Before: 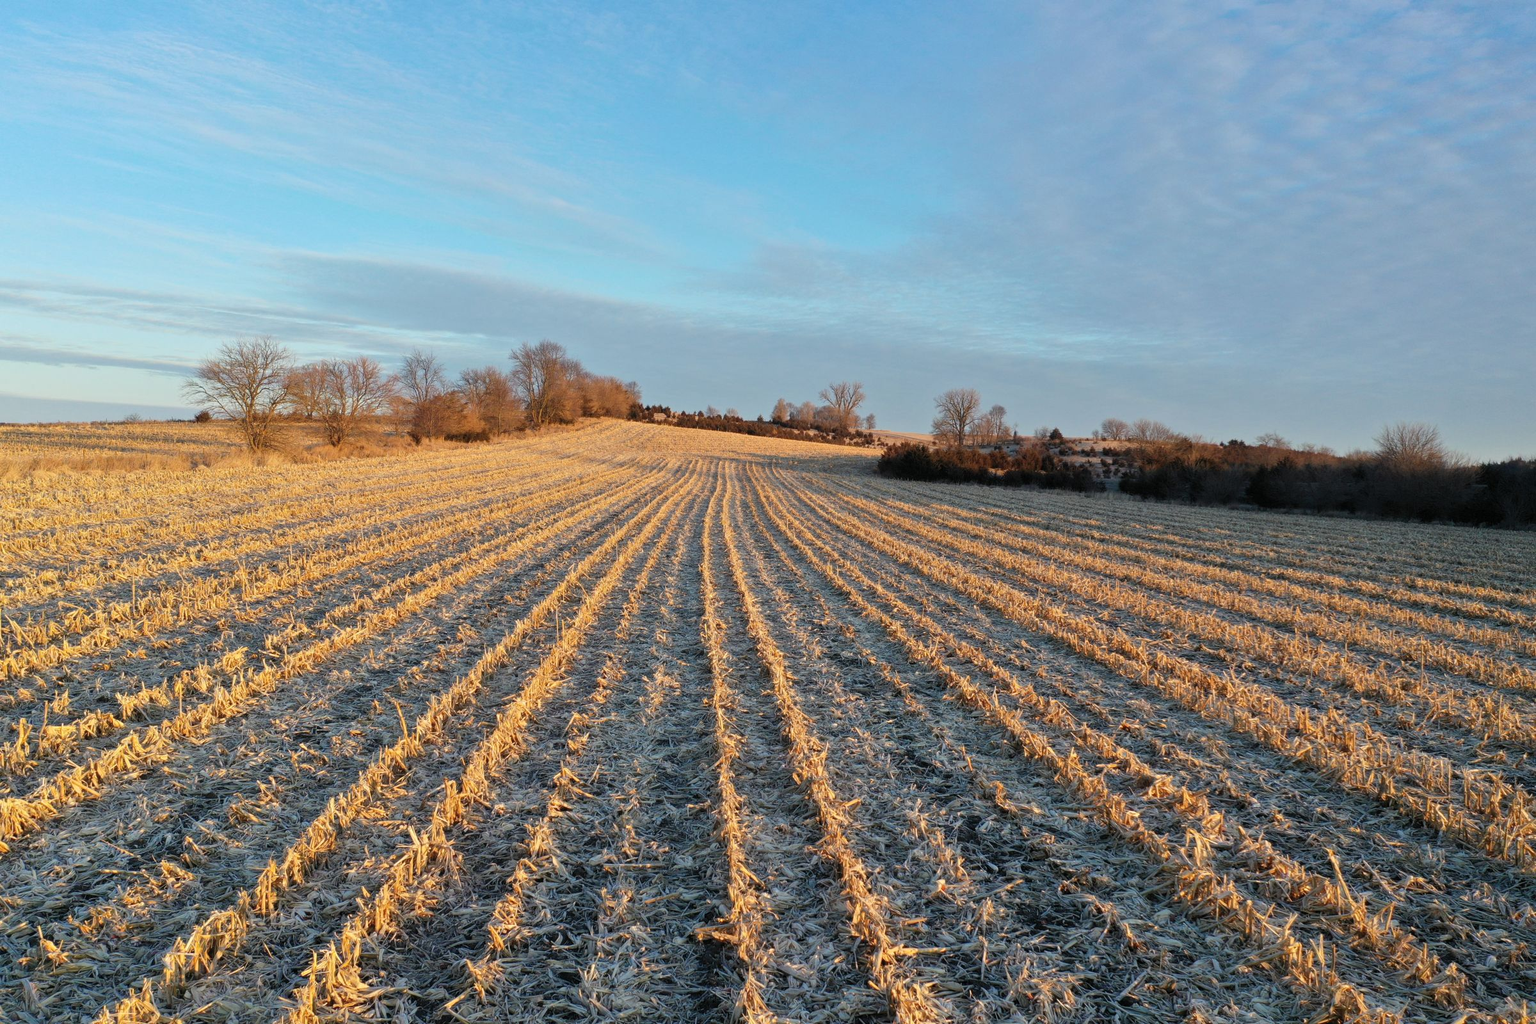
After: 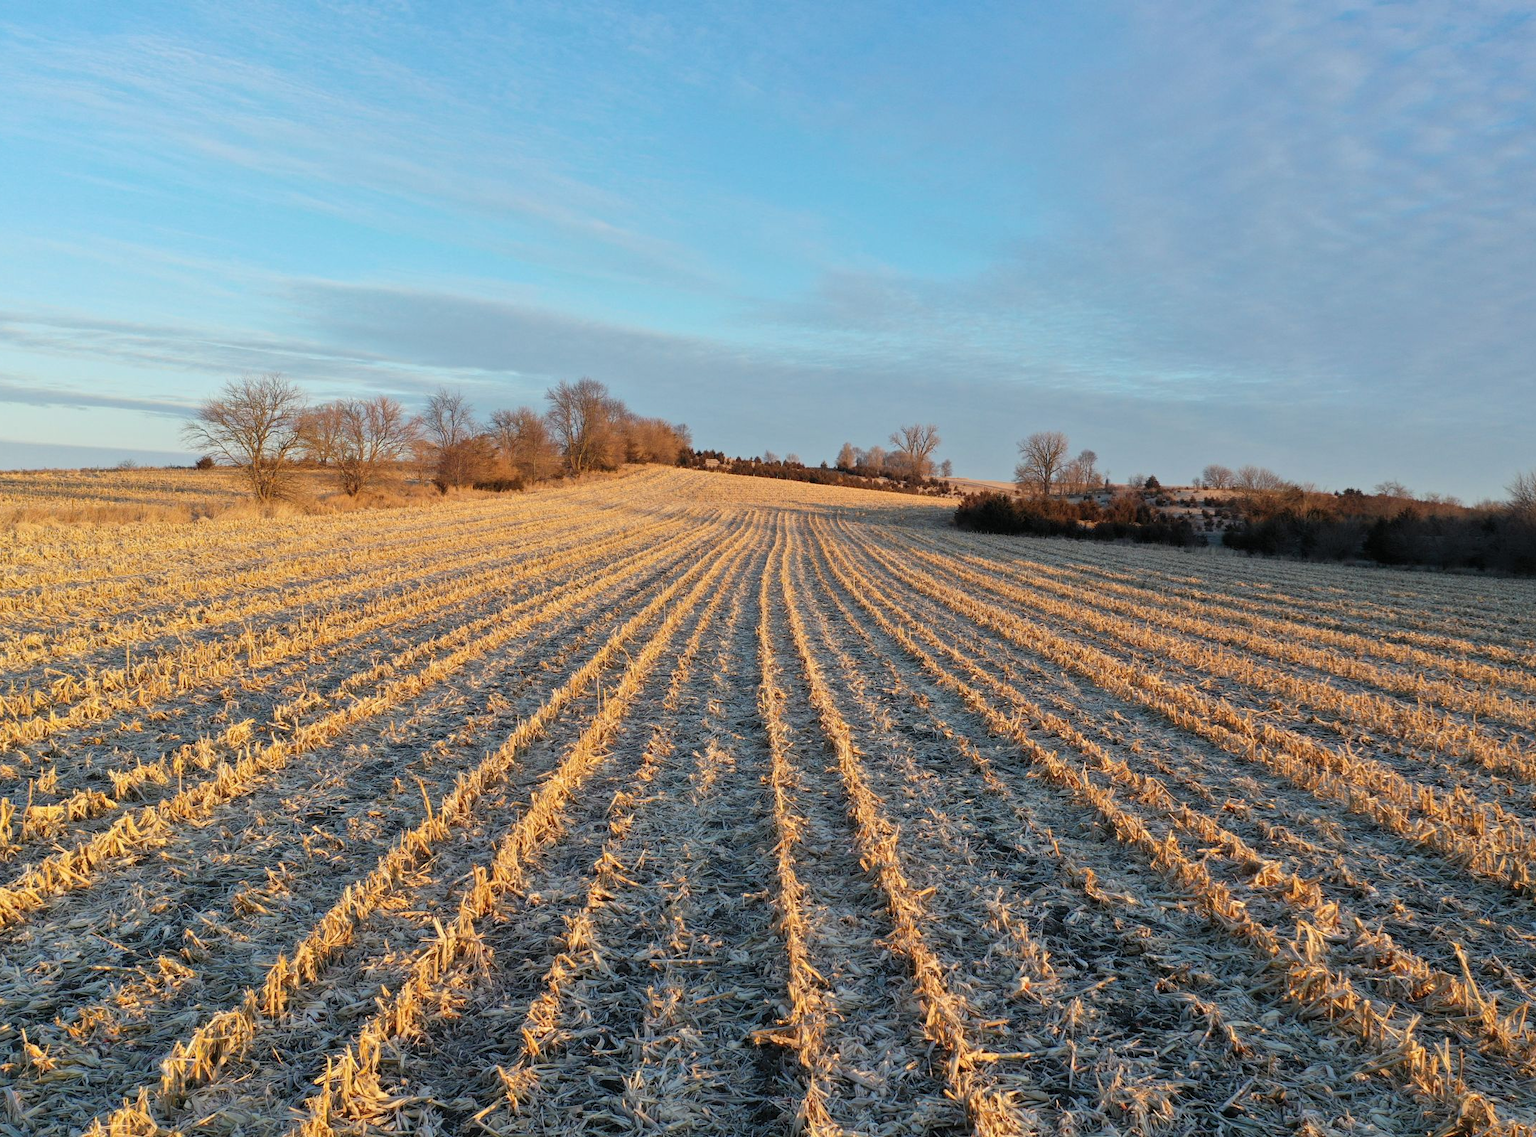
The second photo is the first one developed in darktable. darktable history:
tone equalizer: edges refinement/feathering 500, mask exposure compensation -1.57 EV, preserve details no
crop and rotate: left 1.211%, right 8.72%
